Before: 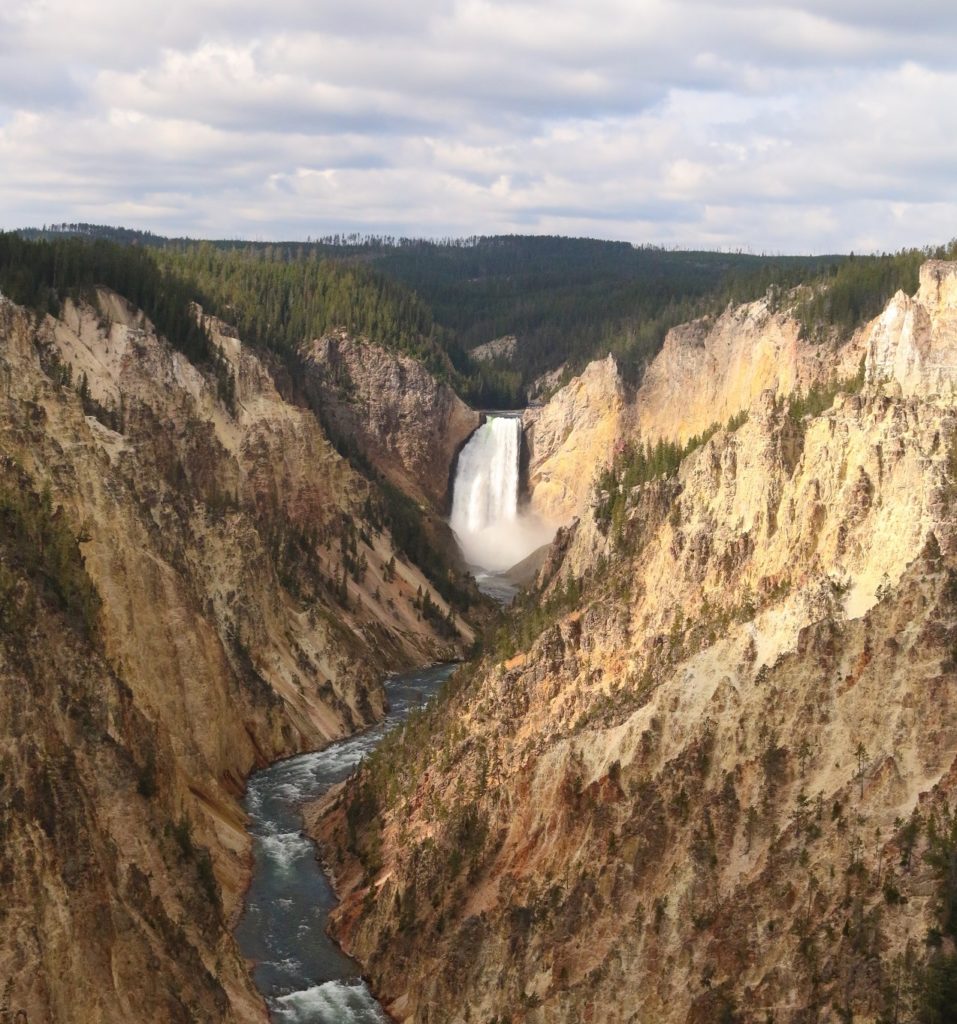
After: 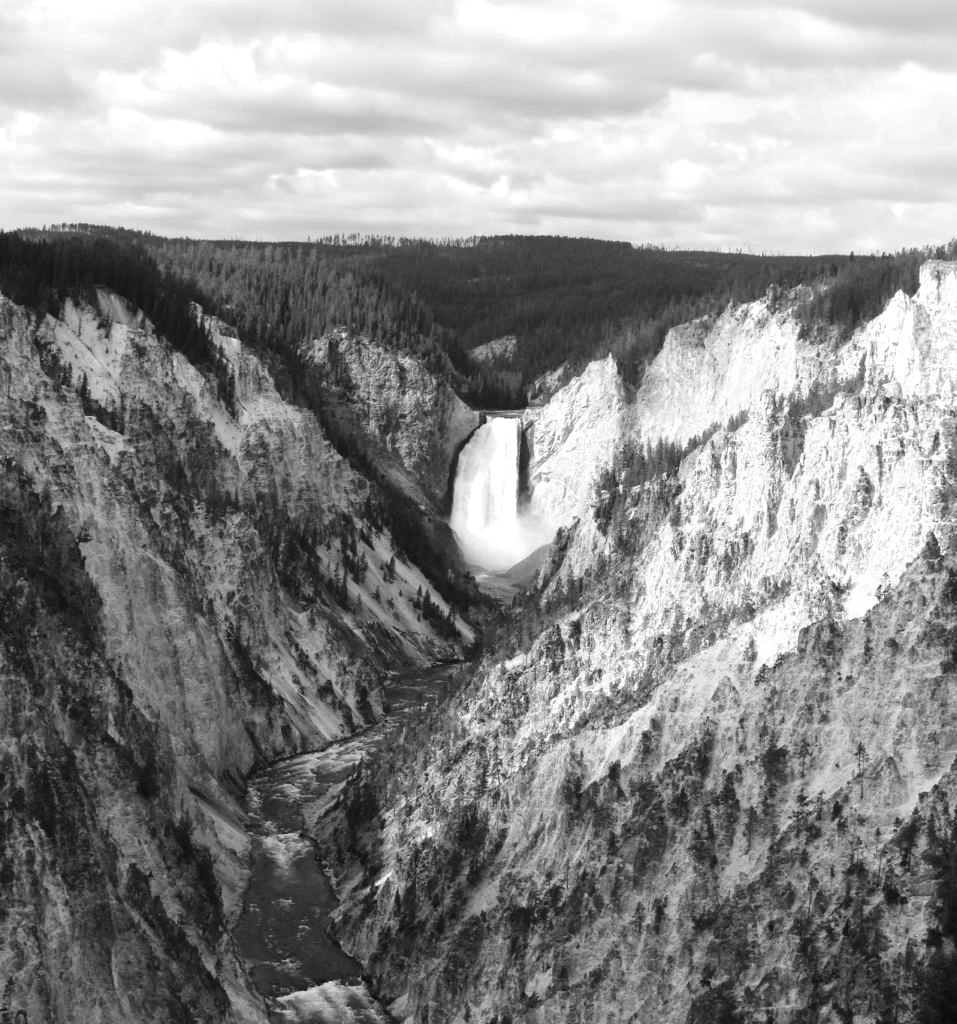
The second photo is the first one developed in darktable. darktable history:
color zones: curves: ch0 [(0.004, 0.588) (0.116, 0.636) (0.259, 0.476) (0.423, 0.464) (0.75, 0.5)]; ch1 [(0, 0) (0.143, 0) (0.286, 0) (0.429, 0) (0.571, 0) (0.714, 0) (0.857, 0)]
tone equalizer: -8 EV 0.988 EV, -7 EV 1.04 EV, -6 EV 0.961 EV, -5 EV 0.987 EV, -4 EV 1.02 EV, -3 EV 0.768 EV, -2 EV 0.504 EV, -1 EV 0.261 EV, edges refinement/feathering 500, mask exposure compensation -1.57 EV, preserve details no
contrast brightness saturation: contrast 0.103, brightness -0.269, saturation 0.149
